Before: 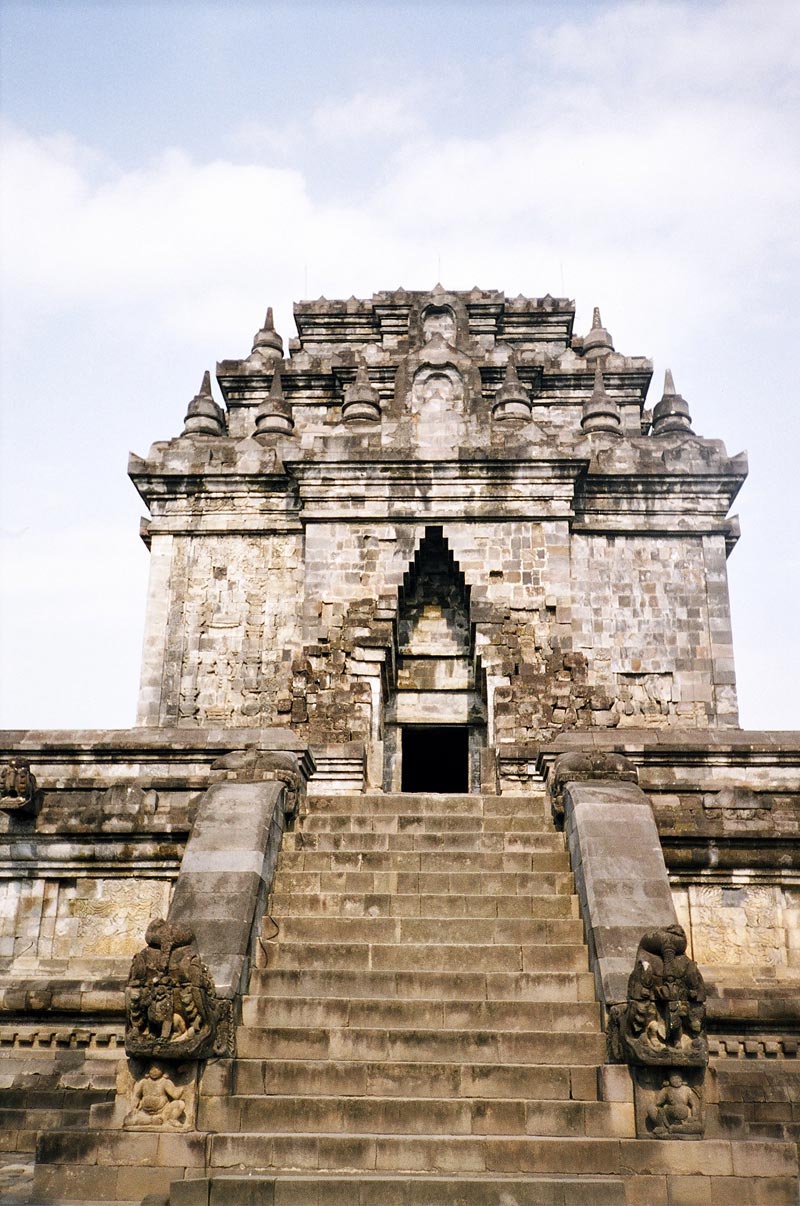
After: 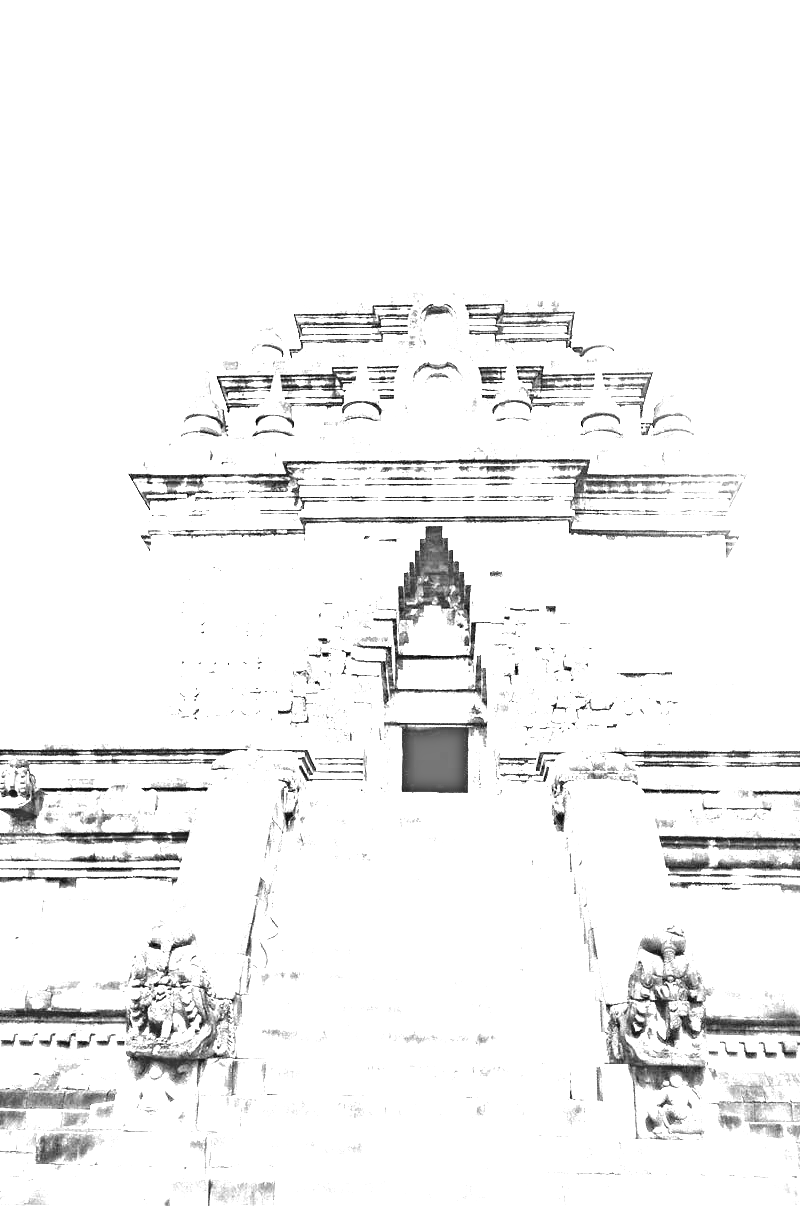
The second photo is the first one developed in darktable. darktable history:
white balance: red 8, blue 8
velvia: strength 45%
exposure: black level correction 0, exposure 1.1 EV, compensate exposure bias true, compensate highlight preservation false
highpass: sharpness 25.84%, contrast boost 14.94%
